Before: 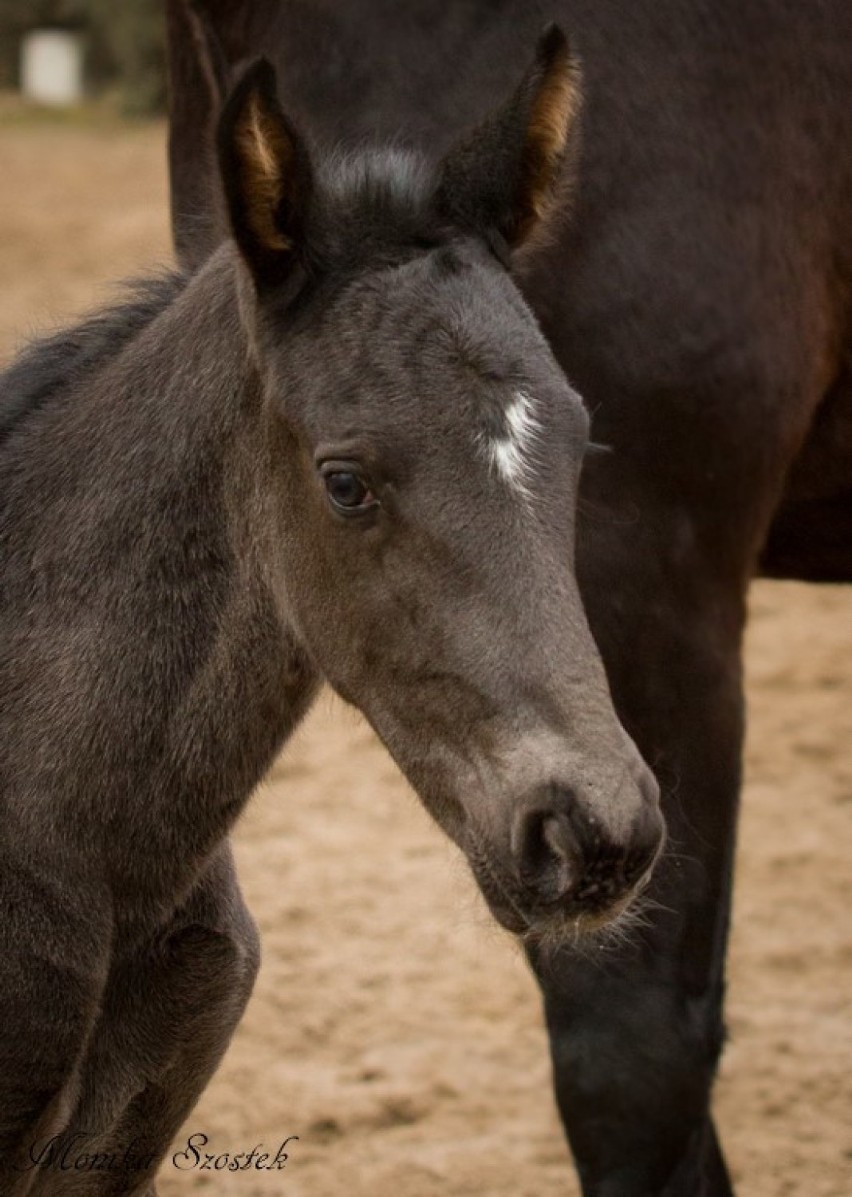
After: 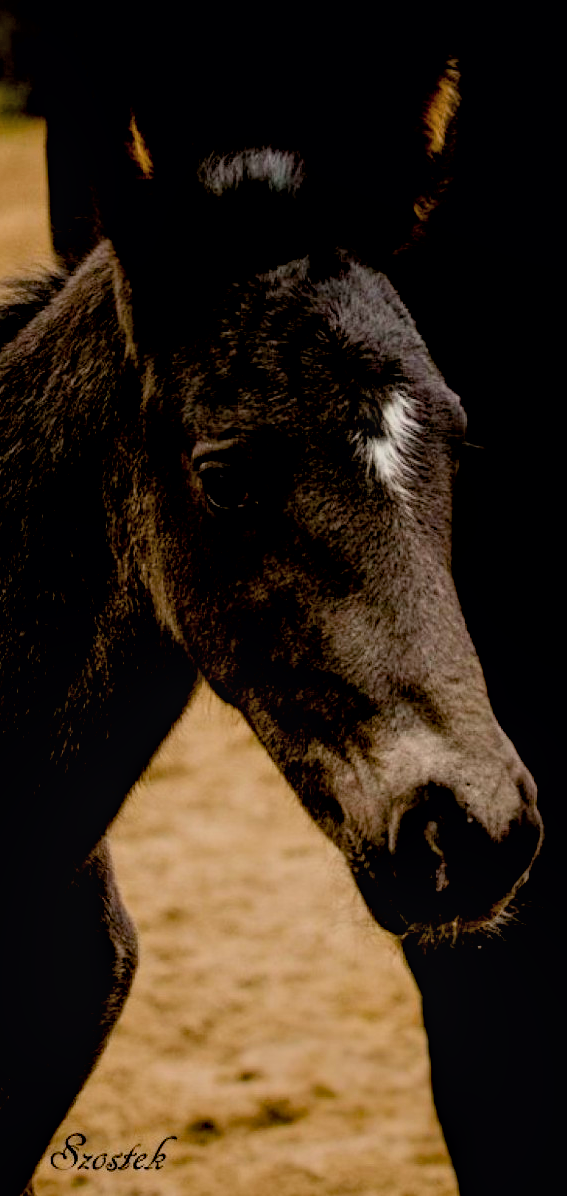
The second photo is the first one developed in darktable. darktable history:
color balance rgb: highlights gain › chroma 1.018%, highlights gain › hue 67.43°, white fulcrum 1.02 EV, perceptual saturation grading › global saturation 25.833%
exposure: black level correction 0.058, compensate highlight preservation false
crop and rotate: left 14.386%, right 18.978%
local contrast: on, module defaults
filmic rgb: black relative exposure -7.65 EV, white relative exposure 4.56 EV, hardness 3.61, contrast 1.055, color science v6 (2022), iterations of high-quality reconstruction 0
shadows and highlights: shadows -1.58, highlights 39.13
